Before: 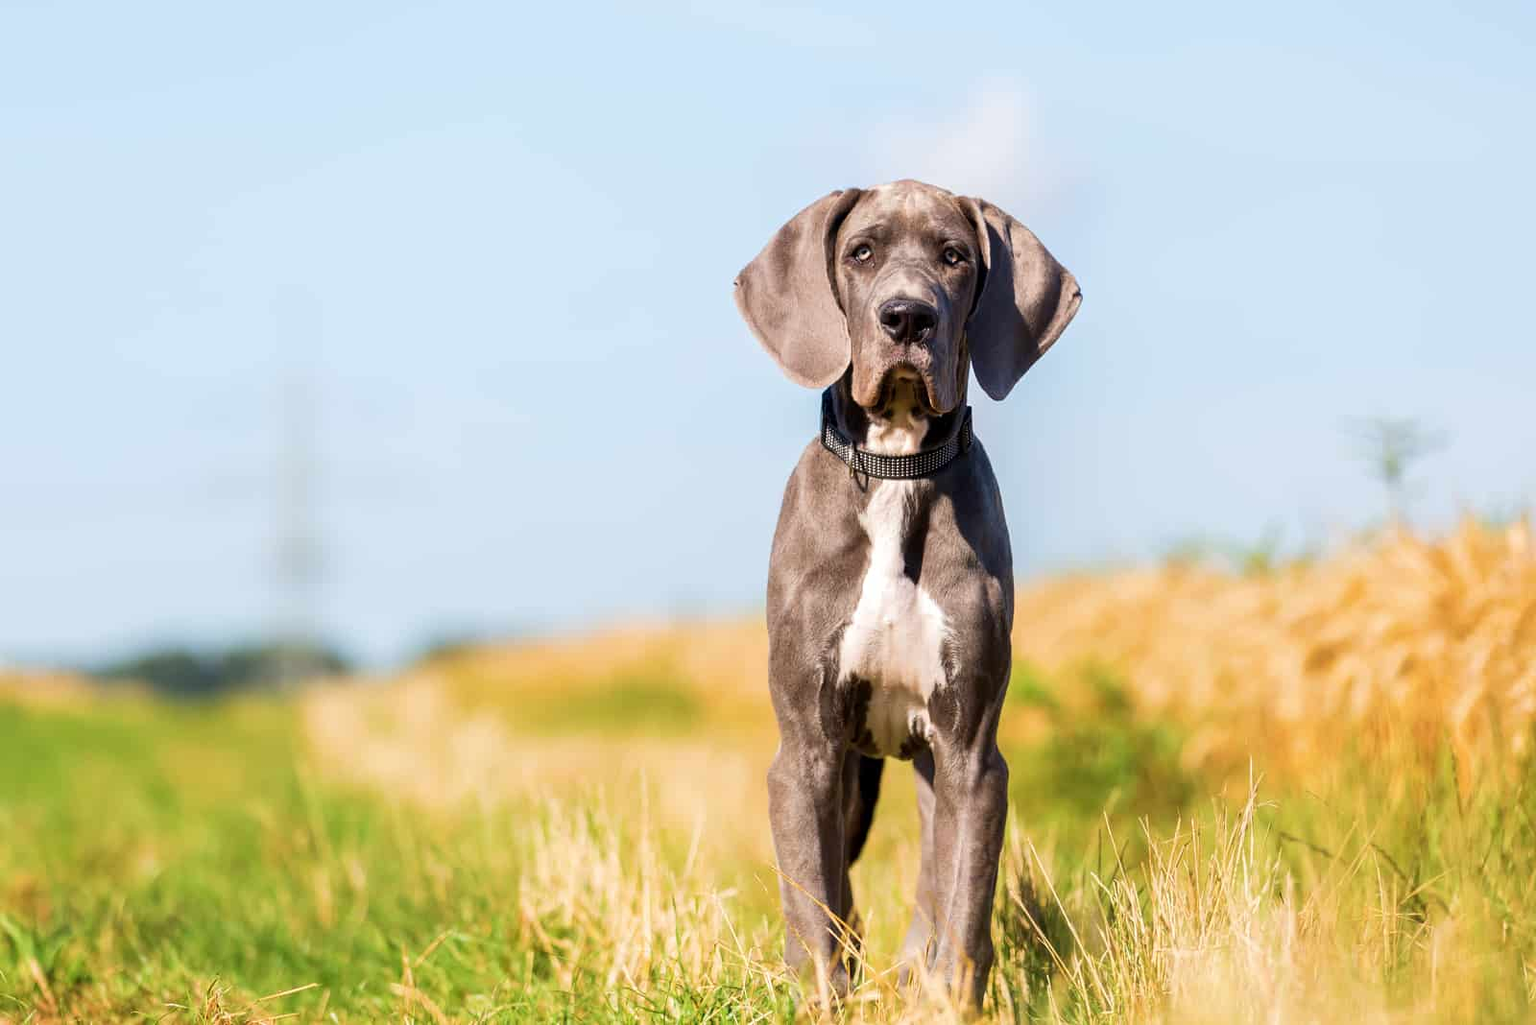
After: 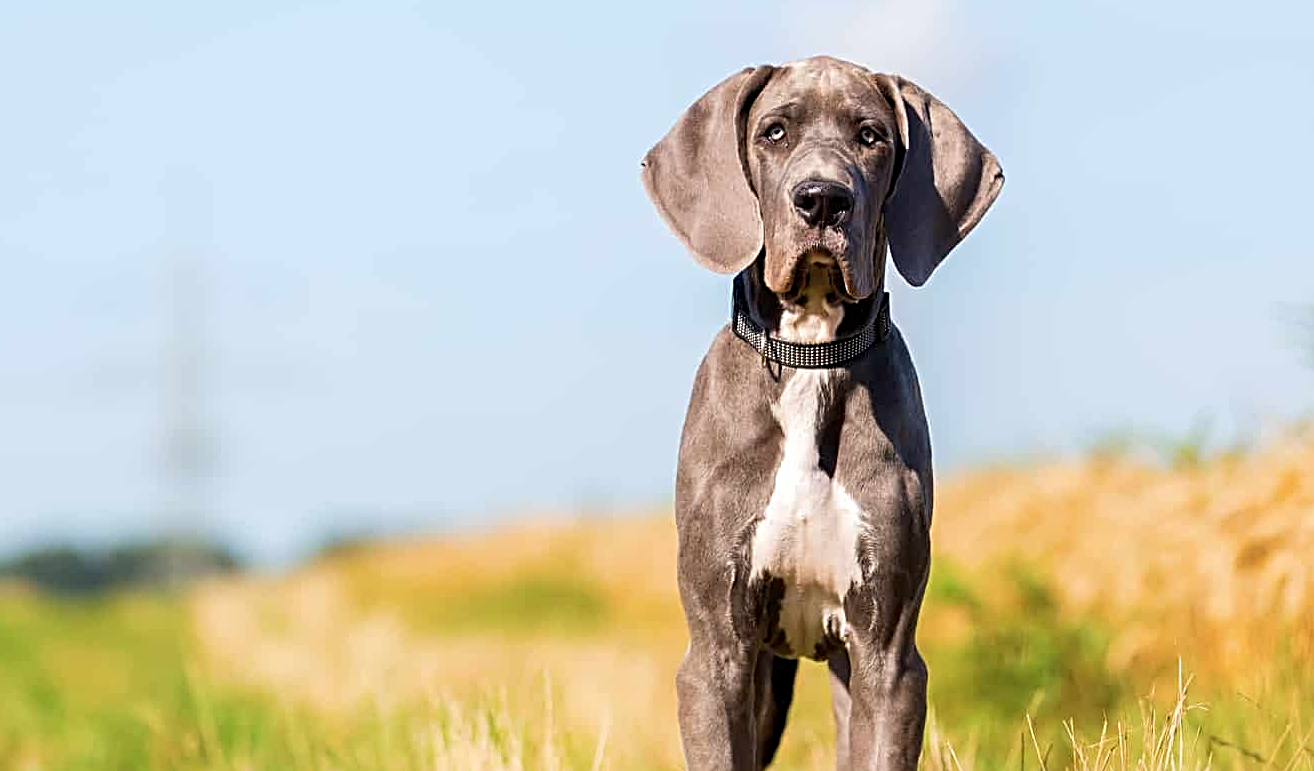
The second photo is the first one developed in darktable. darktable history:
sharpen: radius 2.809, amount 0.713
crop: left 7.74%, top 12.269%, right 10.105%, bottom 15.45%
